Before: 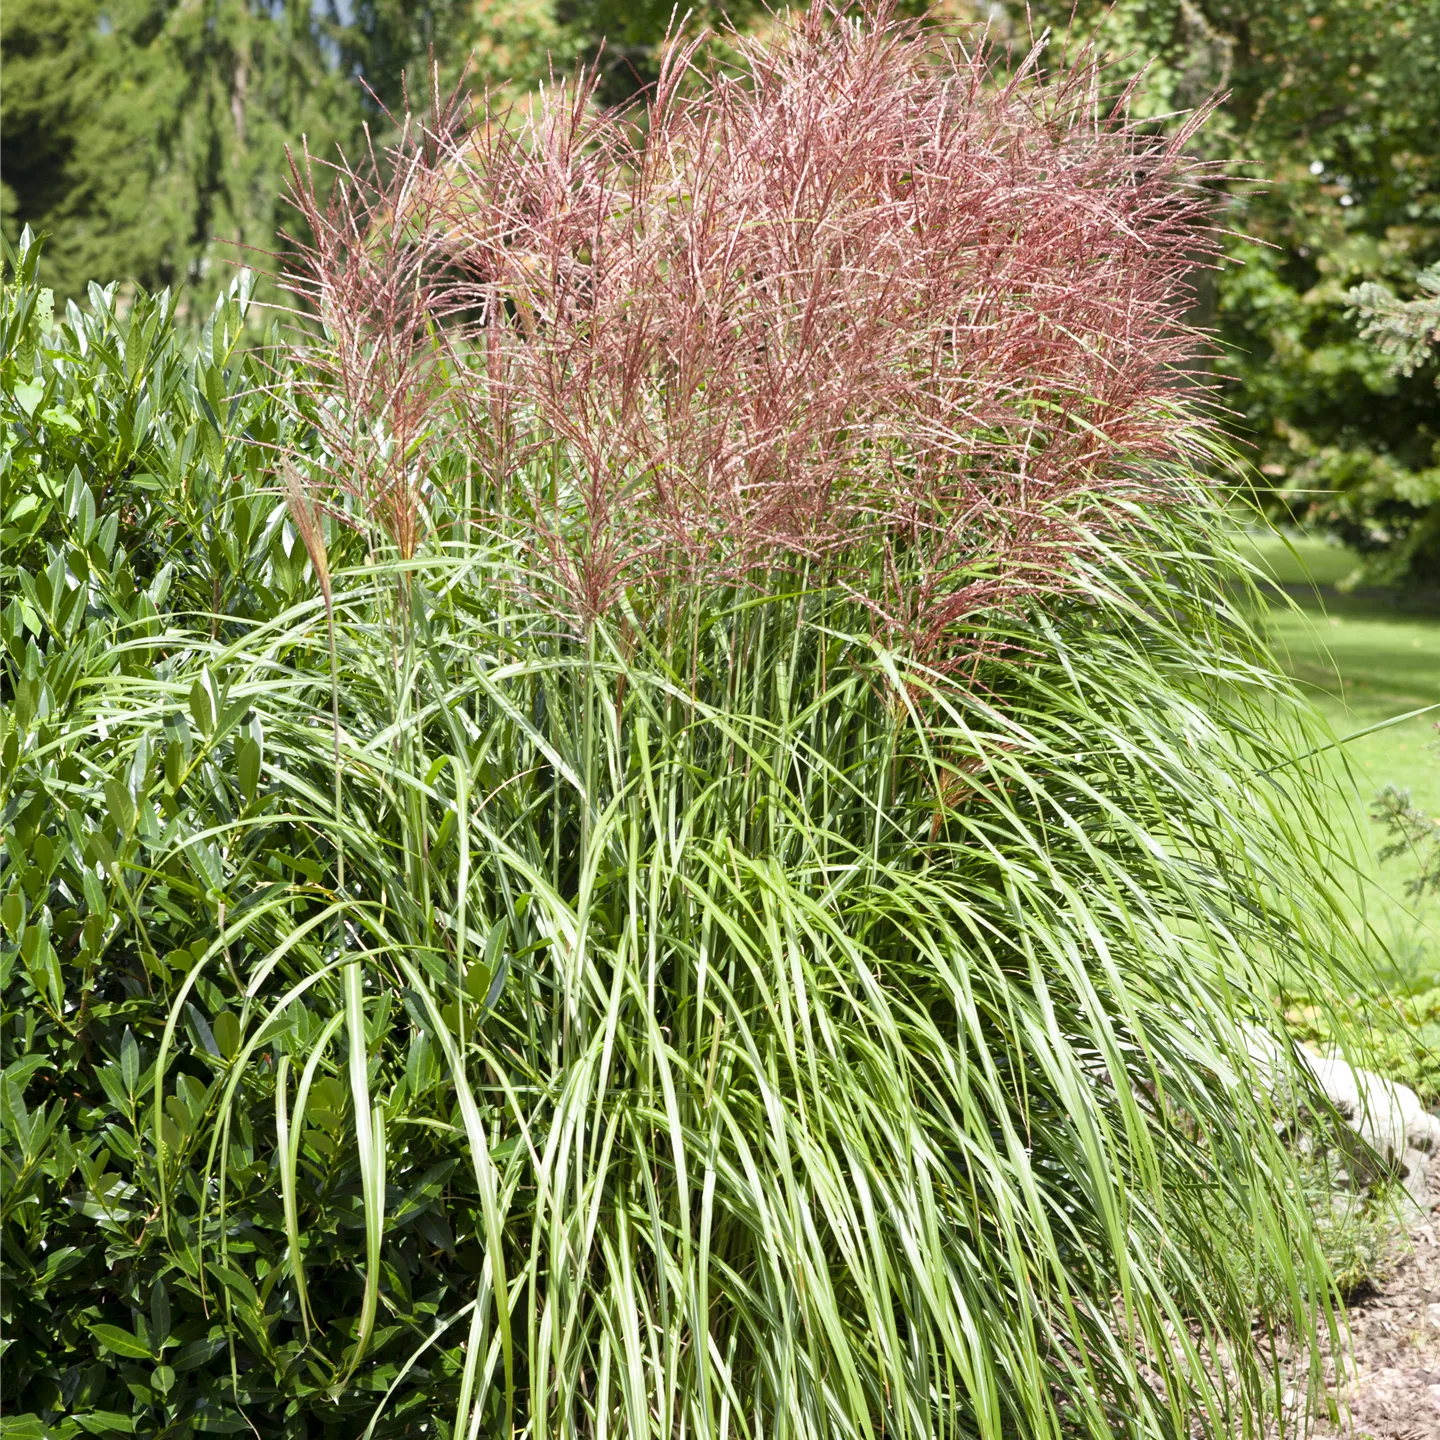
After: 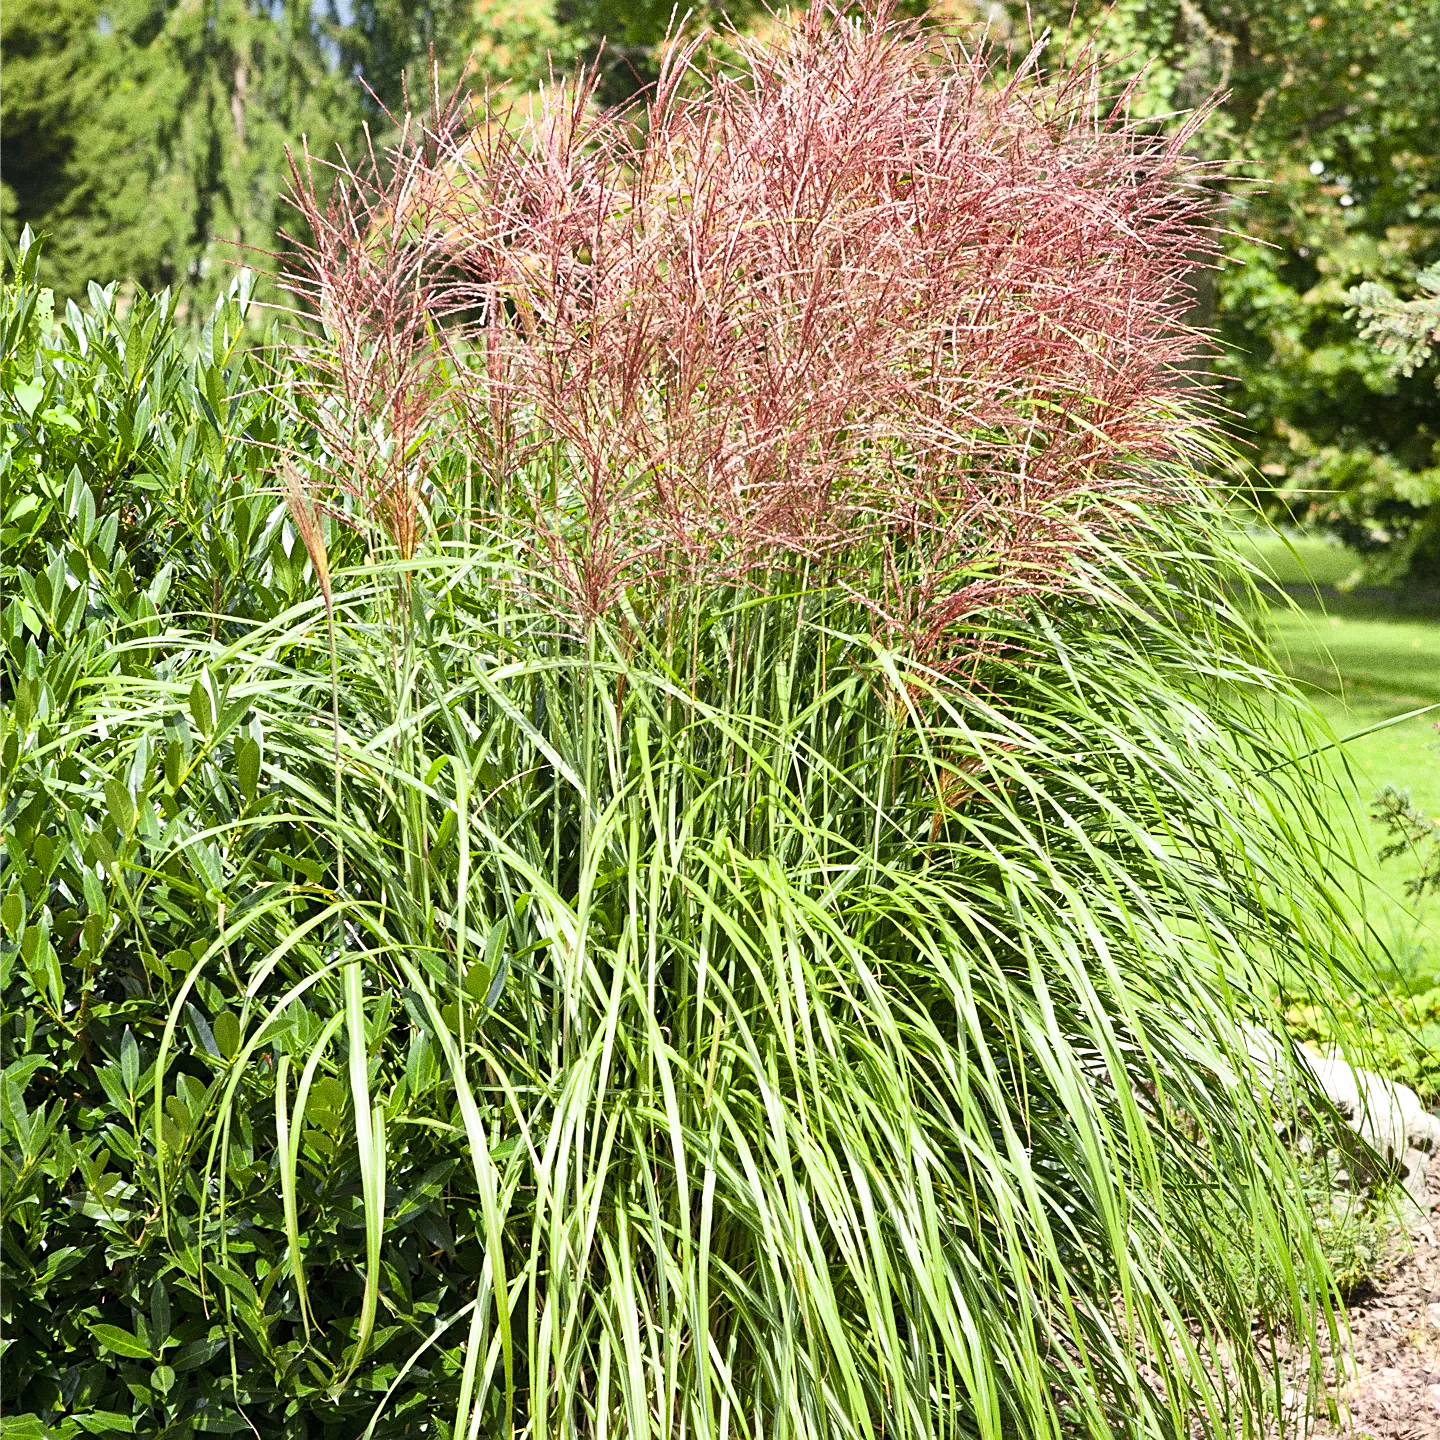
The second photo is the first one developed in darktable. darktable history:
rotate and perspective: automatic cropping original format, crop left 0, crop top 0
grain: coarseness 0.09 ISO, strength 40%
sharpen: on, module defaults
shadows and highlights: shadows 22.7, highlights -48.71, soften with gaussian
contrast brightness saturation: contrast 0.2, brightness 0.16, saturation 0.22
